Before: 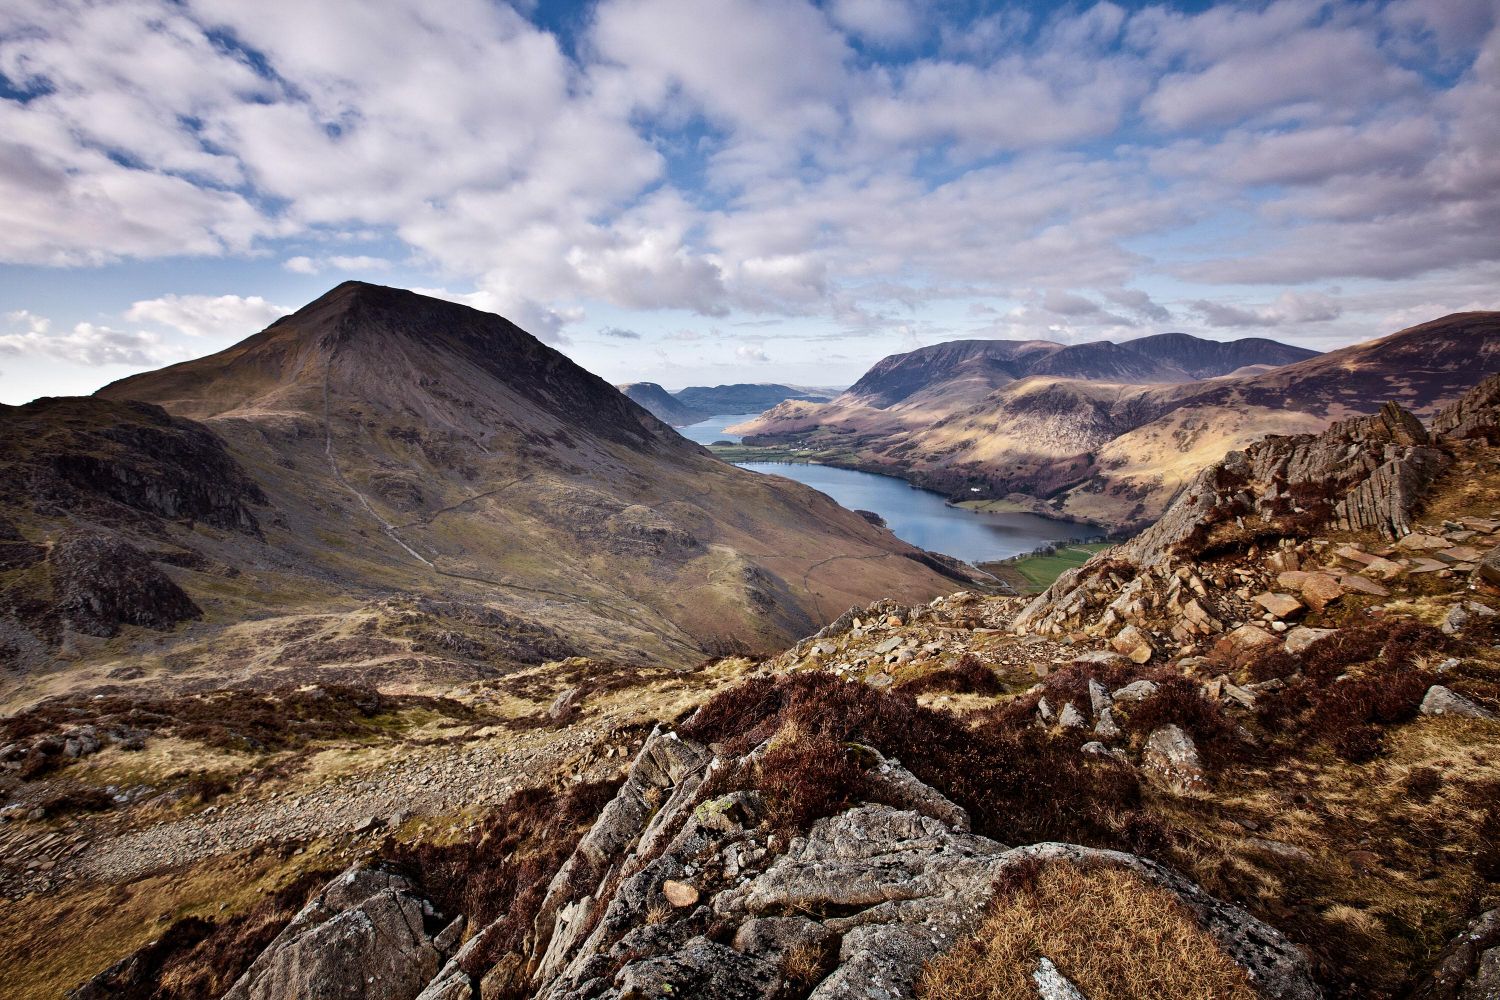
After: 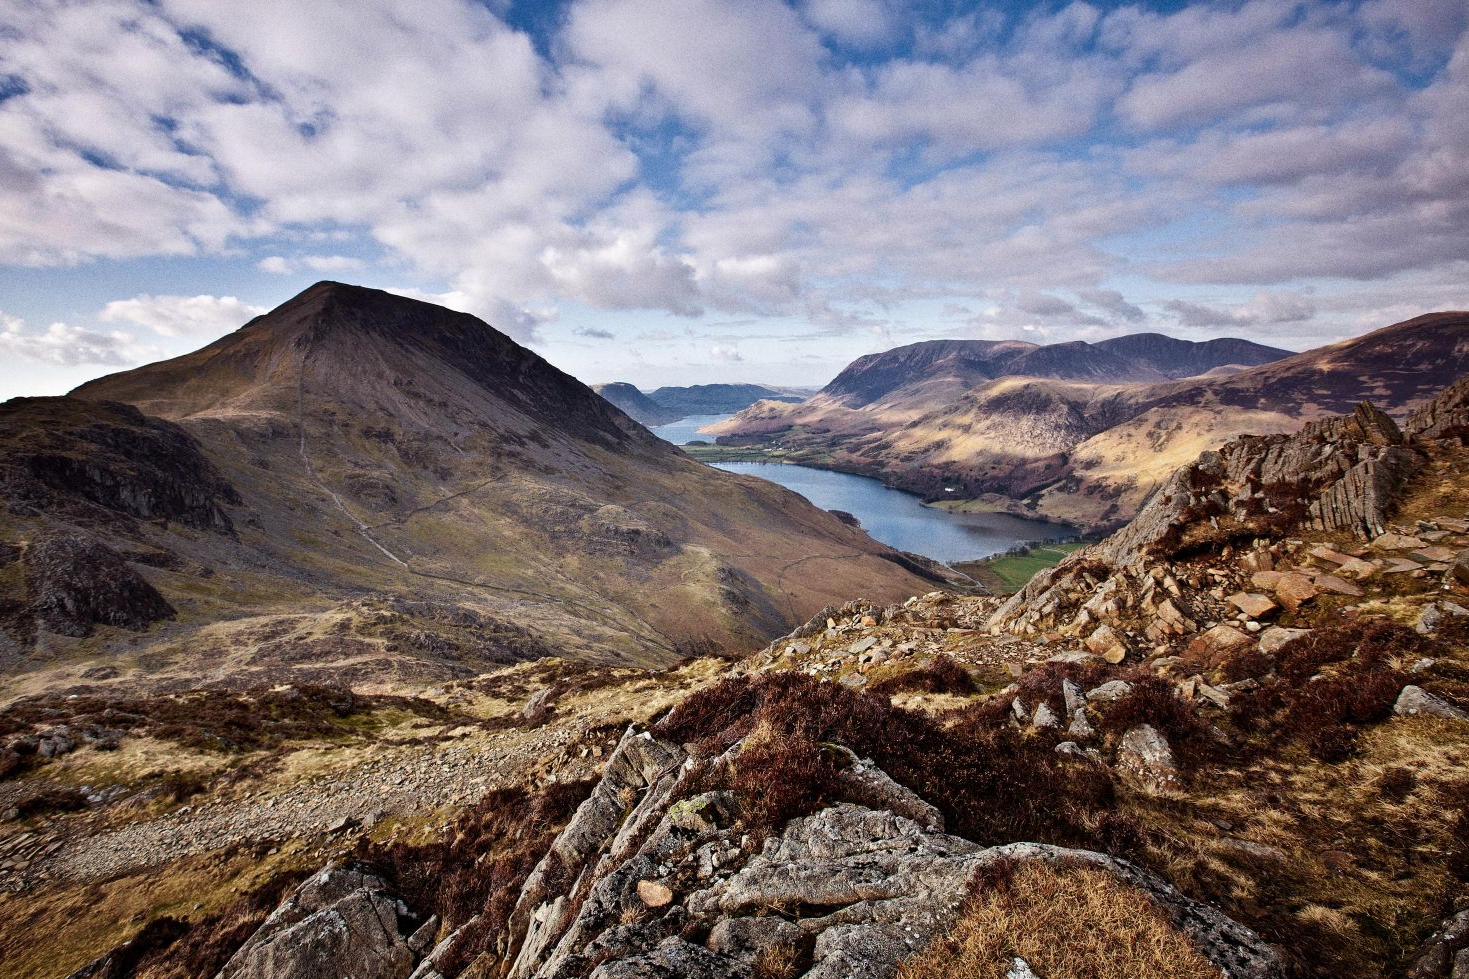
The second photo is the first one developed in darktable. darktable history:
grain: on, module defaults
crop: left 1.743%, right 0.268%, bottom 2.011%
